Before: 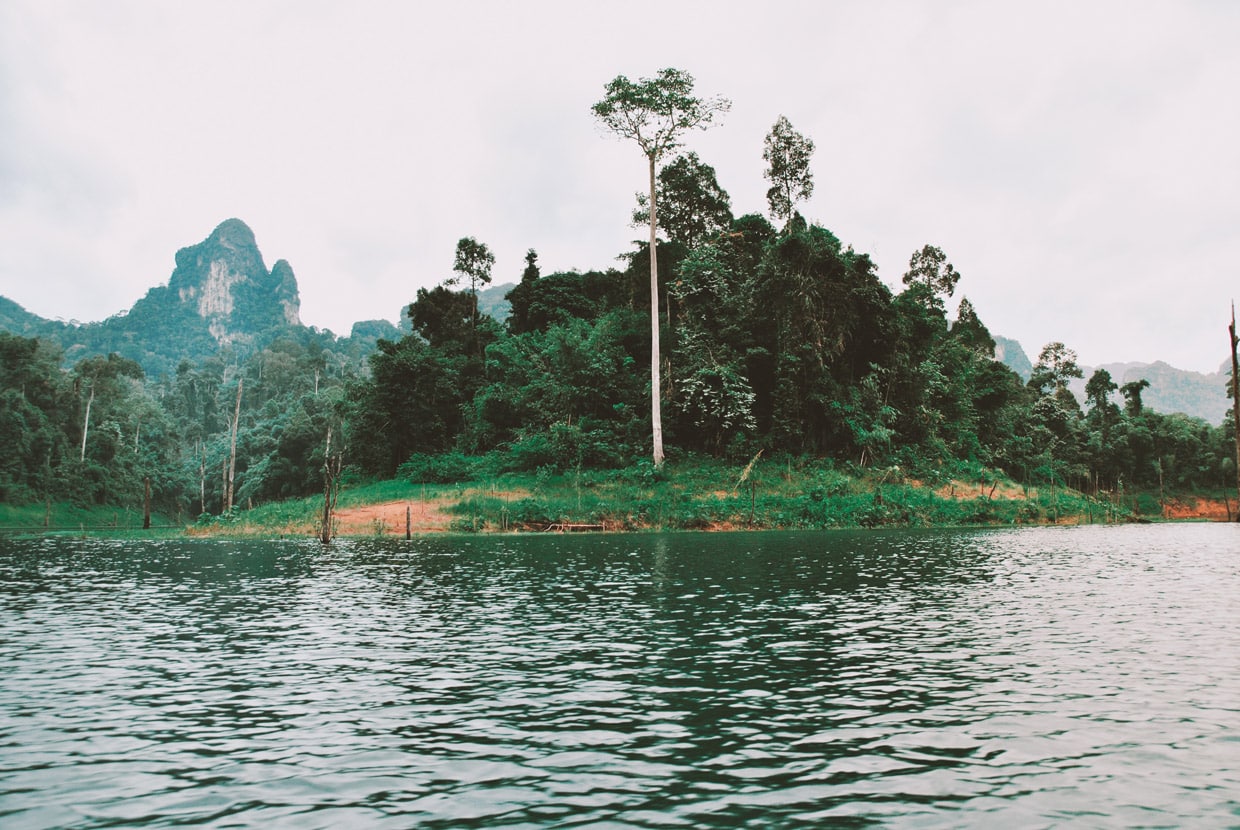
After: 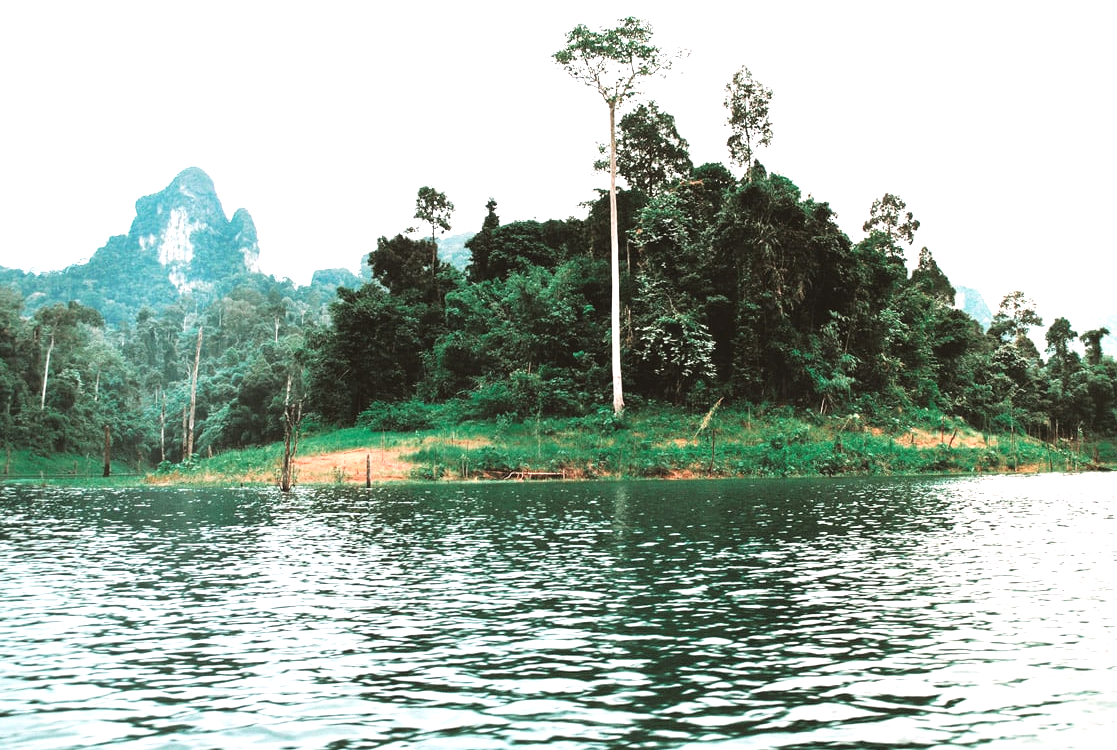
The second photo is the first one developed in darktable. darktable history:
crop: left 3.25%, top 6.369%, right 6.661%, bottom 3.2%
tone equalizer: -8 EV -1.12 EV, -7 EV -0.982 EV, -6 EV -0.883 EV, -5 EV -0.609 EV, -3 EV 0.607 EV, -2 EV 0.862 EV, -1 EV 0.987 EV, +0 EV 1.08 EV
